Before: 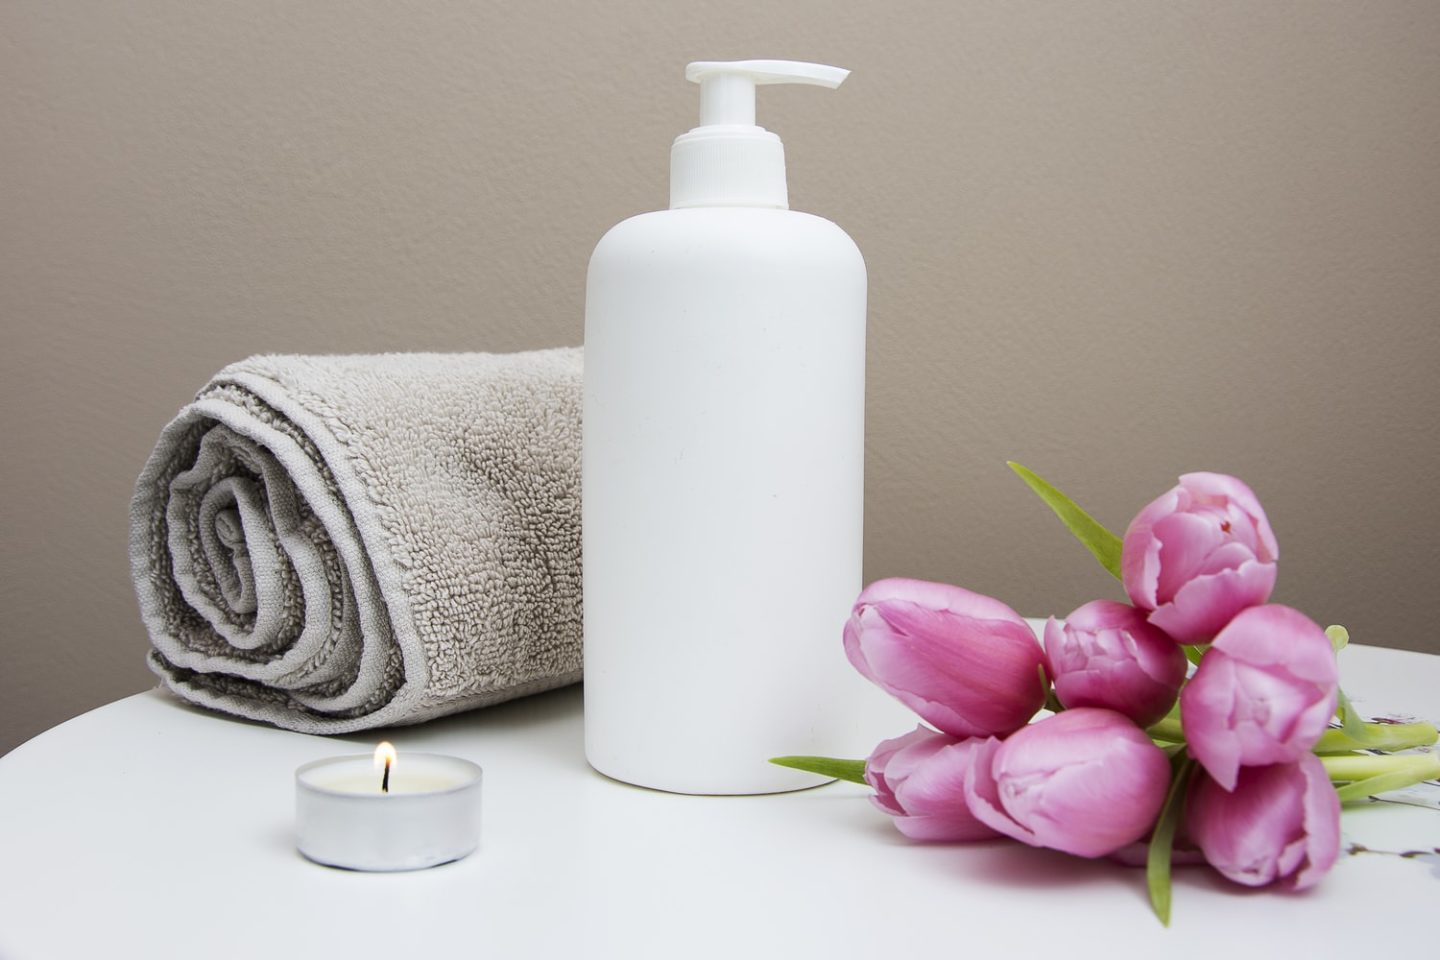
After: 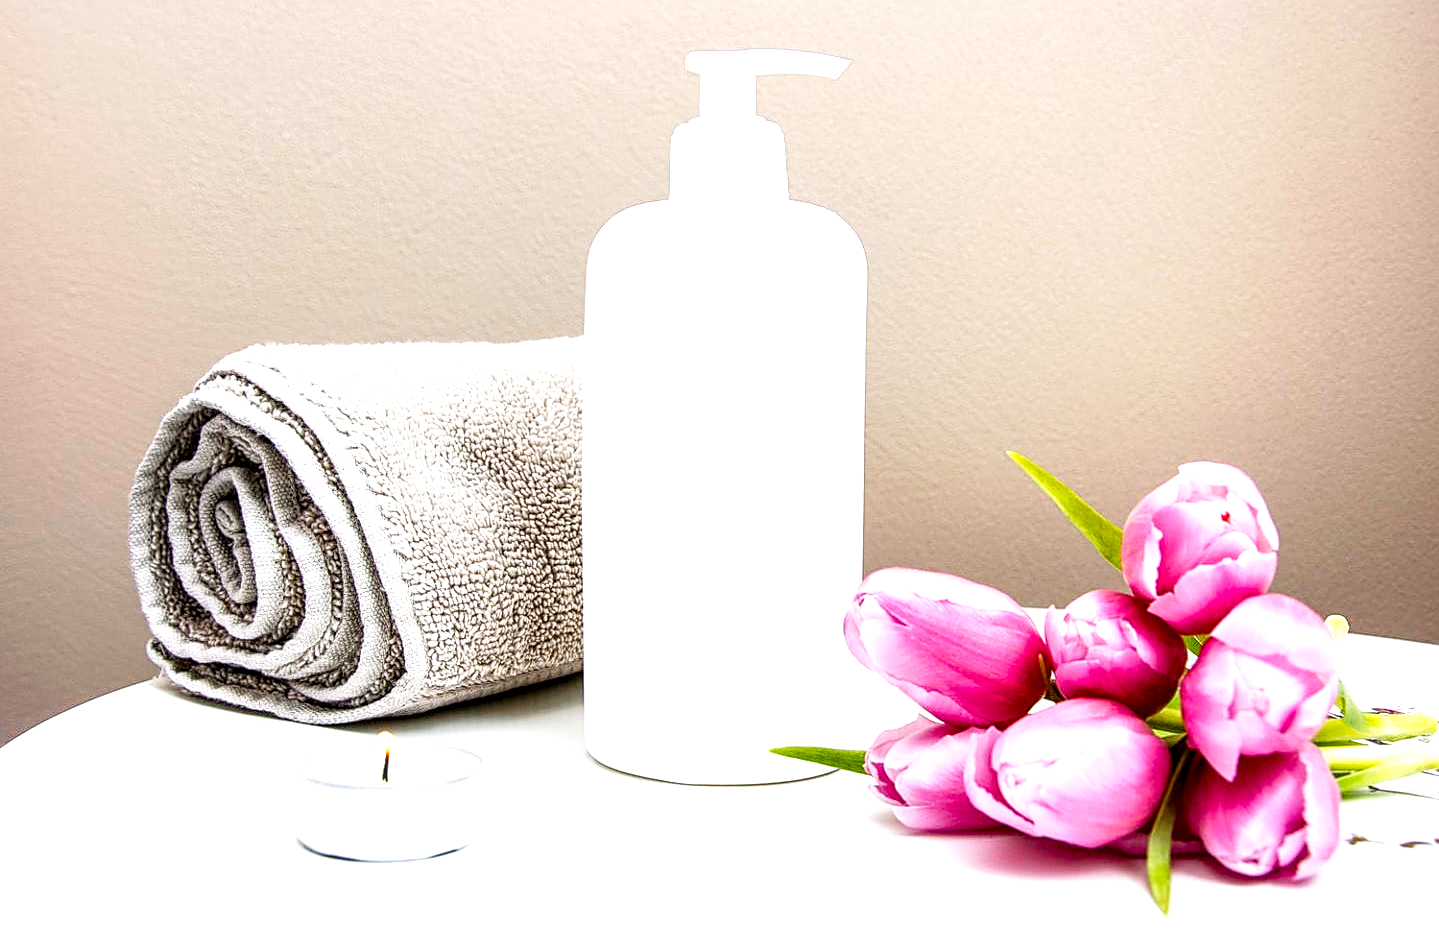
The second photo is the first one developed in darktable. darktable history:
crop: top 1.049%, right 0.001%
vignetting: fall-off start 100%, brightness 0.05, saturation 0
exposure: black level correction 0, exposure 1 EV, compensate highlight preservation false
color balance rgb: perceptual saturation grading › global saturation 25%, global vibrance 10%
tone curve: curves: ch0 [(0, 0) (0.003, 0.019) (0.011, 0.019) (0.025, 0.026) (0.044, 0.043) (0.069, 0.066) (0.1, 0.095) (0.136, 0.133) (0.177, 0.181) (0.224, 0.233) (0.277, 0.302) (0.335, 0.375) (0.399, 0.452) (0.468, 0.532) (0.543, 0.609) (0.623, 0.695) (0.709, 0.775) (0.801, 0.865) (0.898, 0.932) (1, 1)], preserve colors none
sharpen: on, module defaults
local contrast: highlights 19%, detail 186%
